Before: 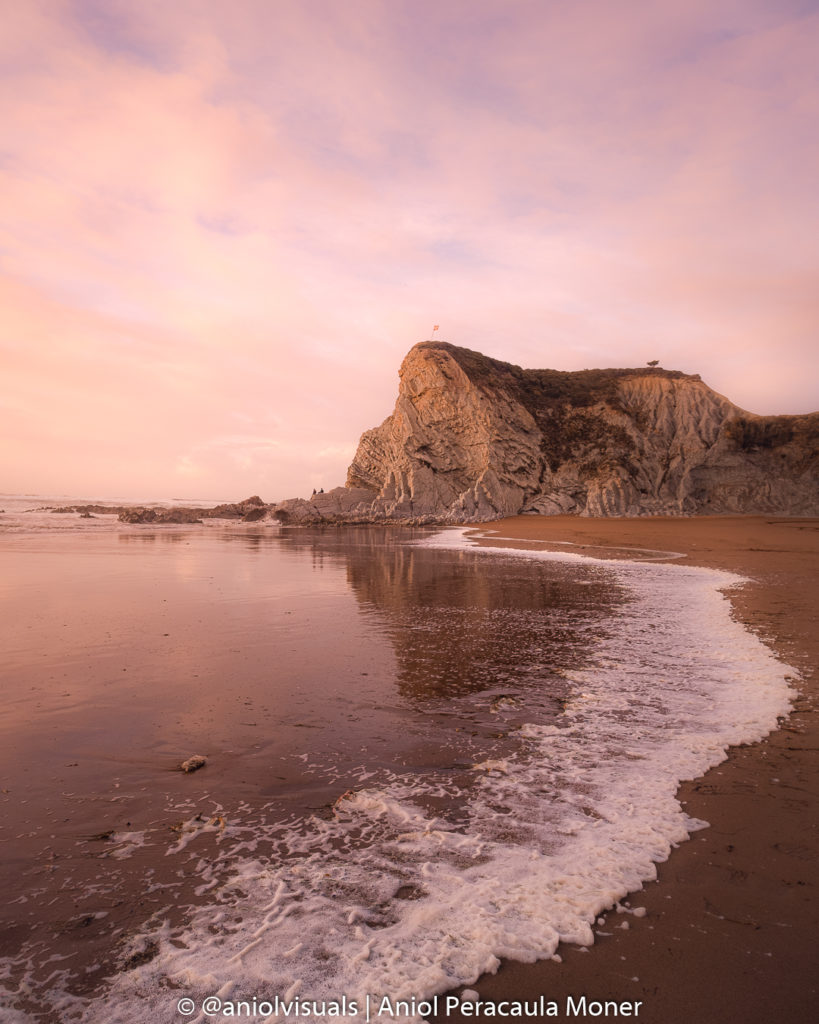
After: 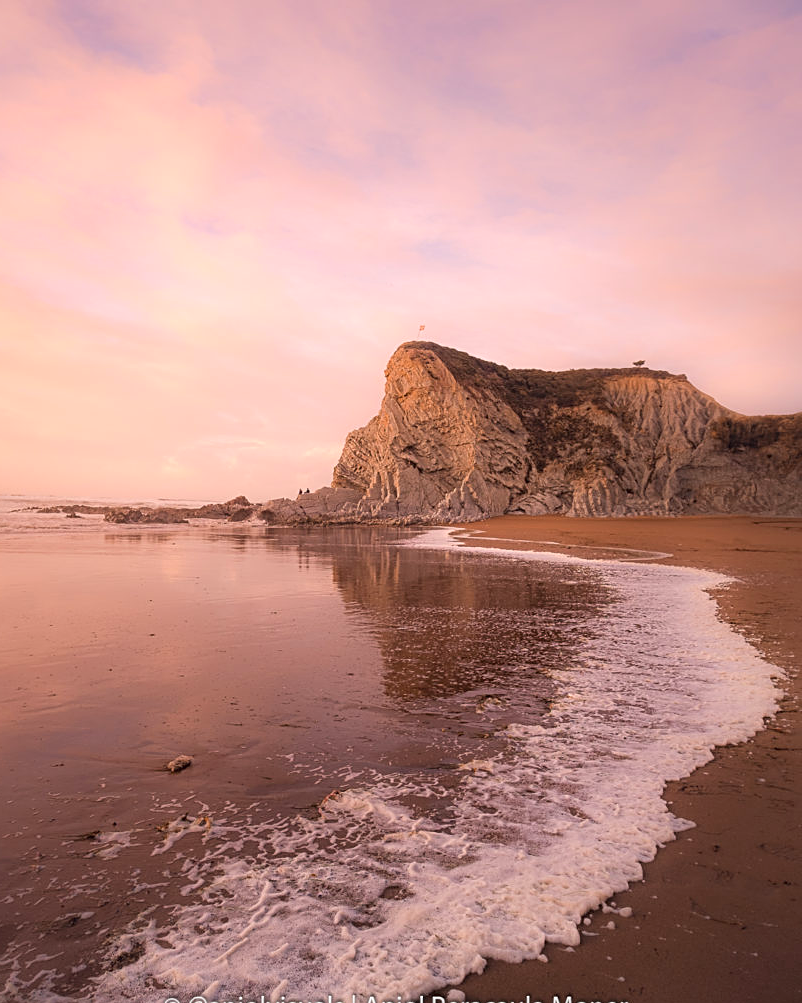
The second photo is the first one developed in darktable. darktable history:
crop: left 1.743%, right 0.268%, bottom 2.011%
contrast brightness saturation: contrast 0.03, brightness 0.06, saturation 0.13
sharpen: on, module defaults
